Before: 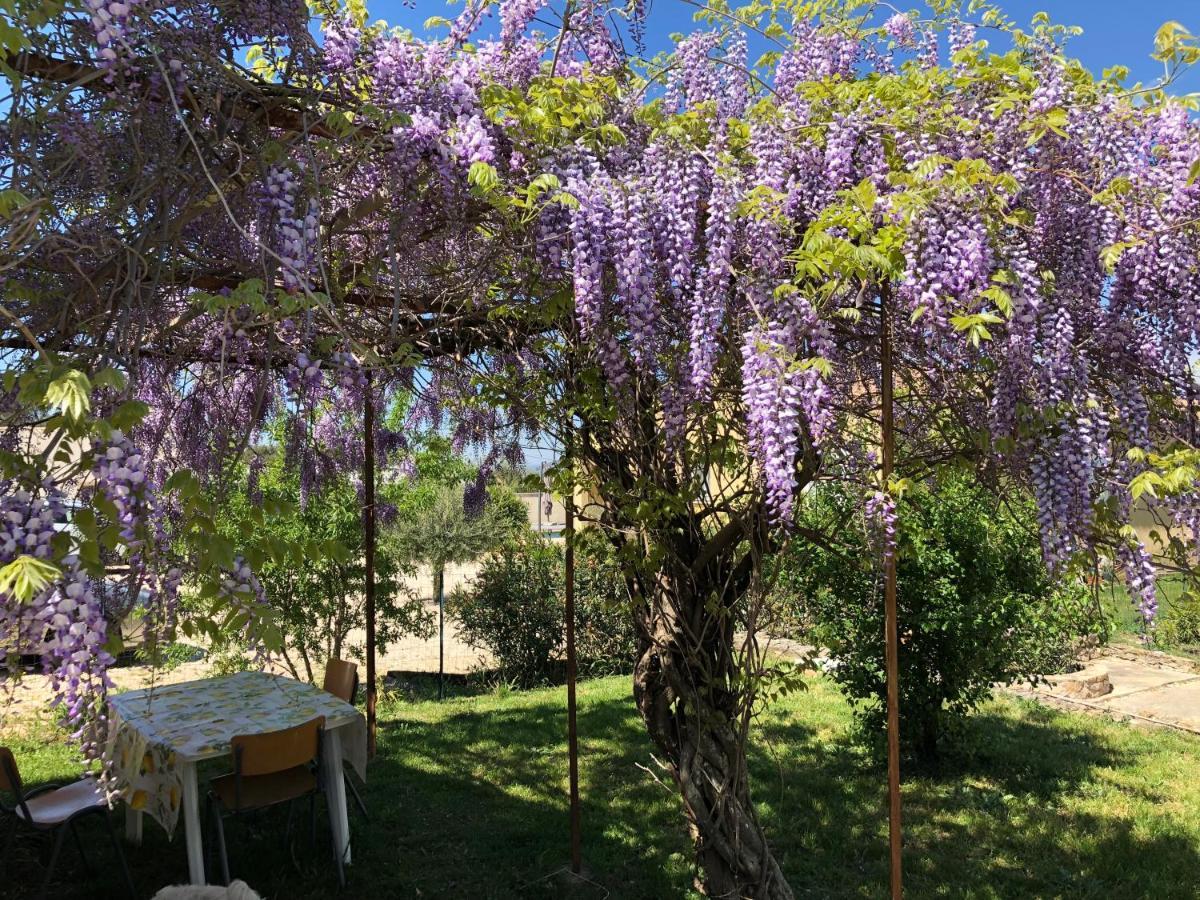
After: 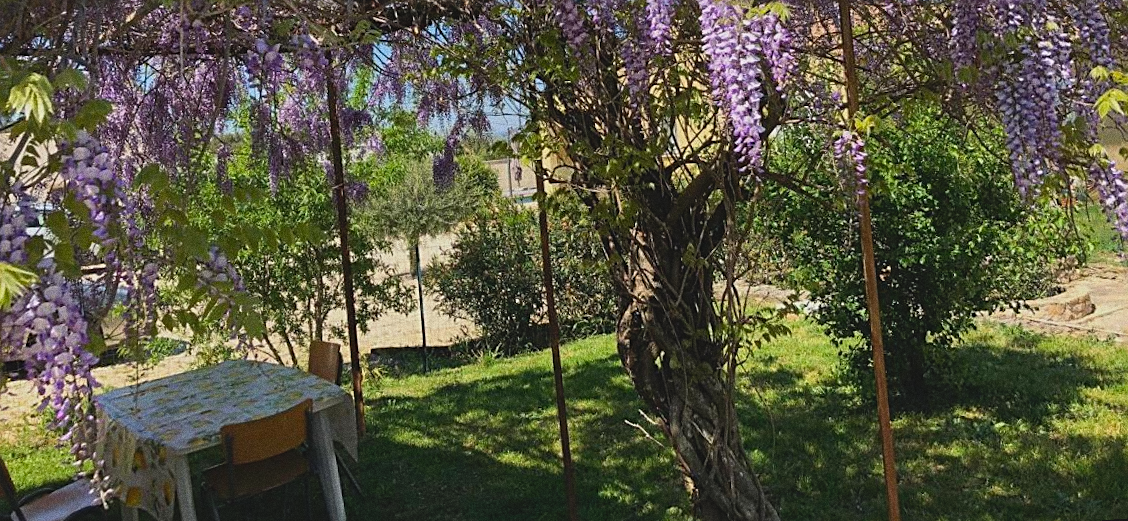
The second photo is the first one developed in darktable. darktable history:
sharpen: on, module defaults
grain: coarseness 9.61 ISO, strength 35.62%
rotate and perspective: rotation -4.57°, crop left 0.054, crop right 0.944, crop top 0.087, crop bottom 0.914
exposure: exposure -0.177 EV, compensate highlight preservation false
lowpass: radius 0.1, contrast 0.85, saturation 1.1, unbound 0
crop and rotate: top 36.435%
